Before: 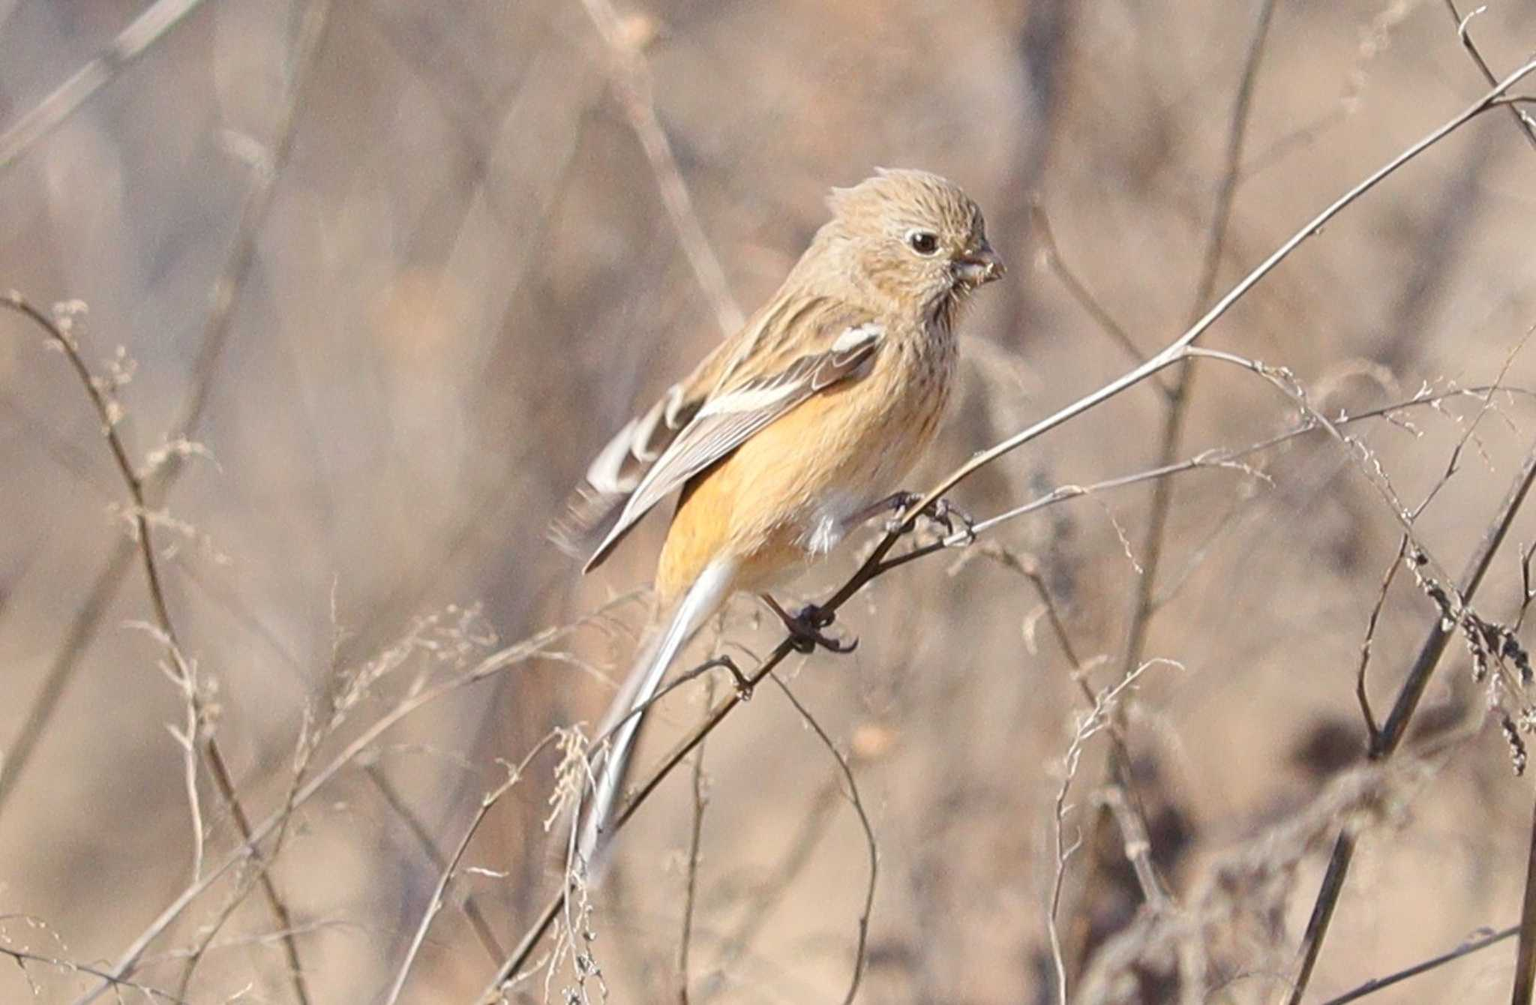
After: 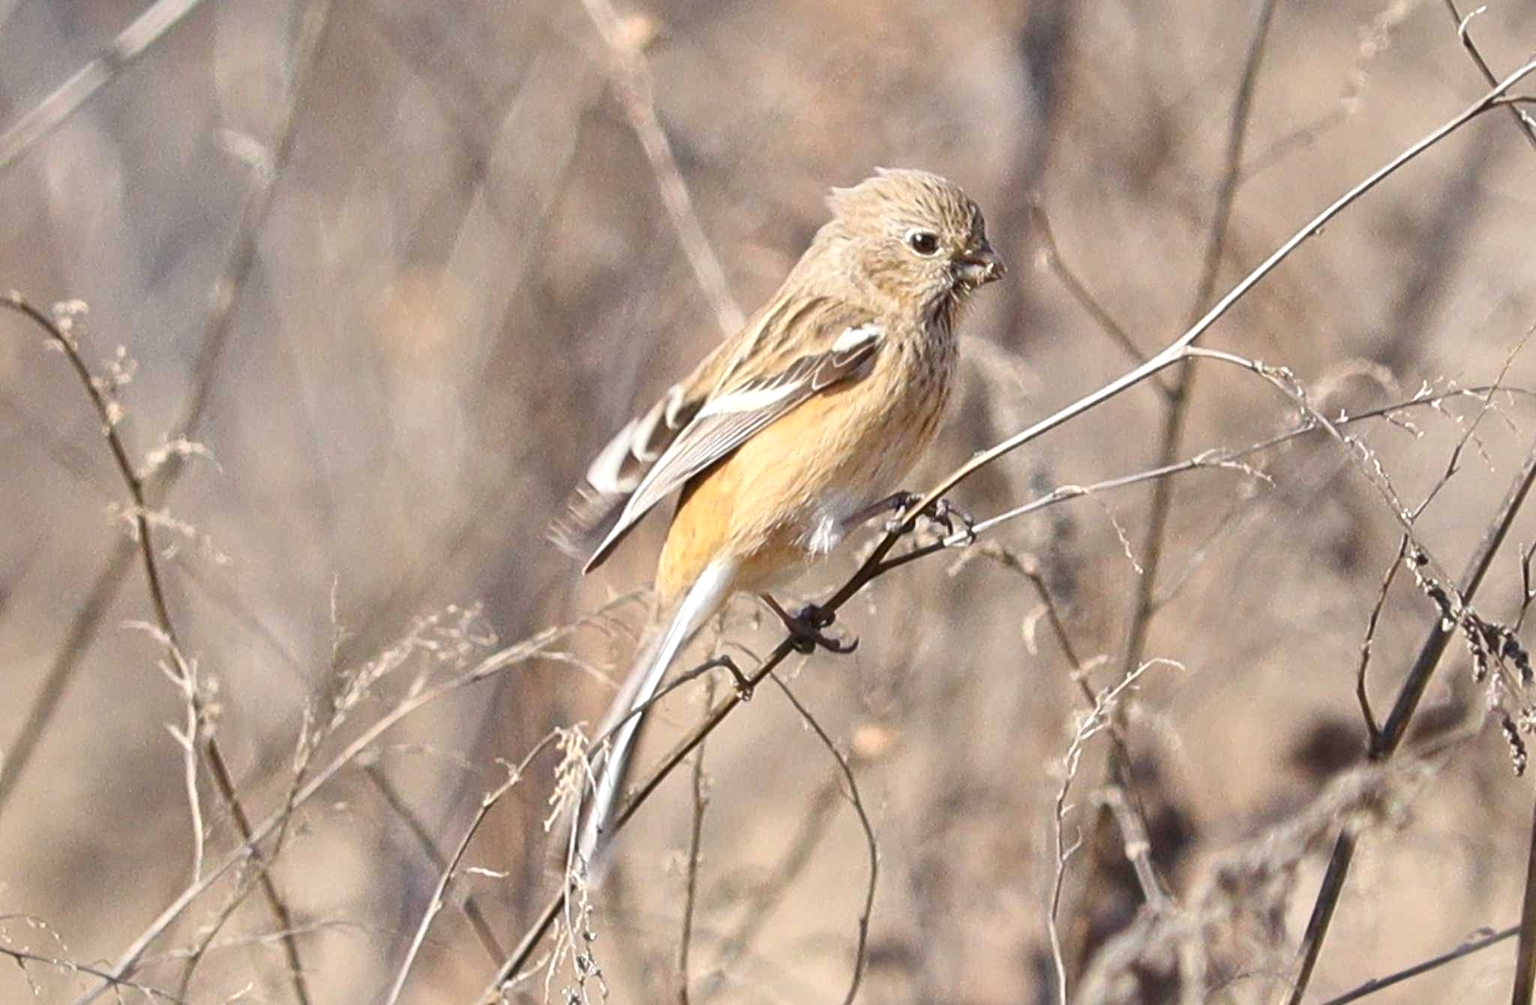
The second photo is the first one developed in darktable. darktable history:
tone equalizer: on, module defaults
local contrast: mode bilateral grid, contrast 20, coarseness 50, detail 150%, midtone range 0.2
